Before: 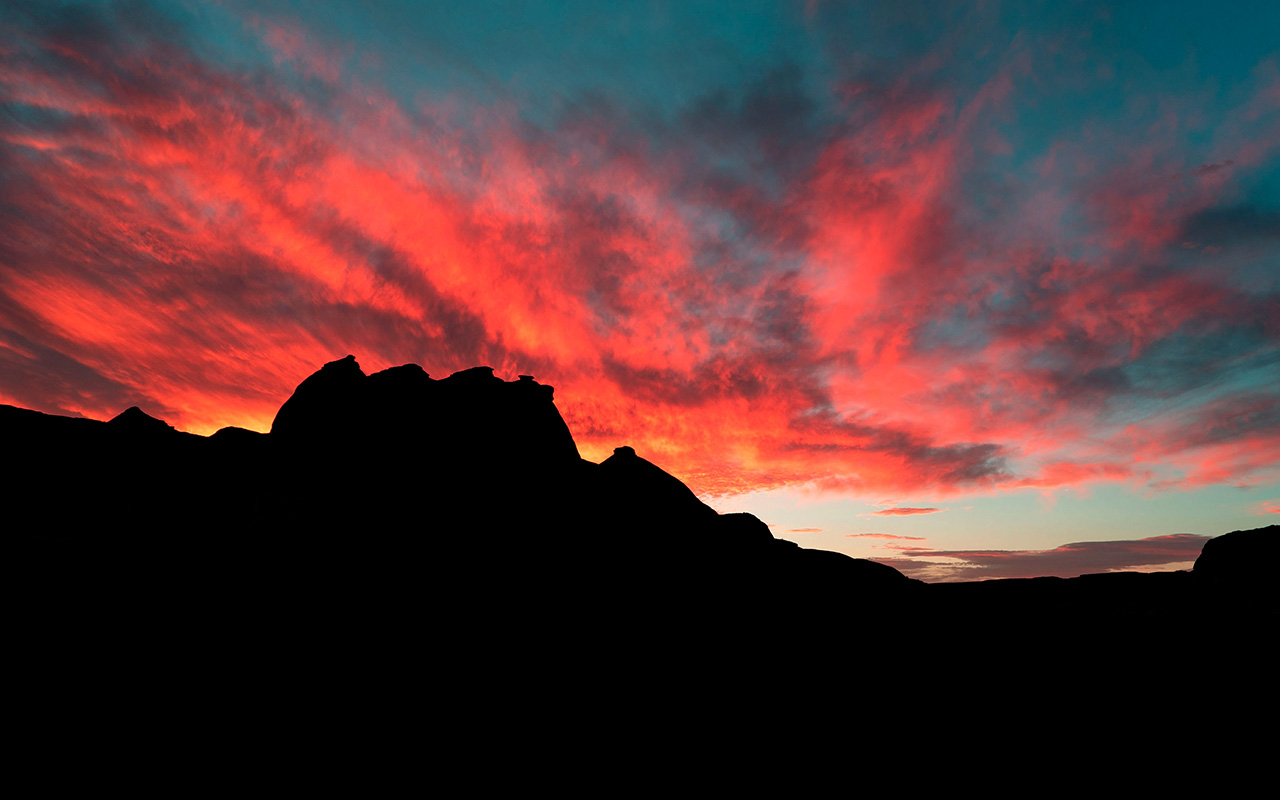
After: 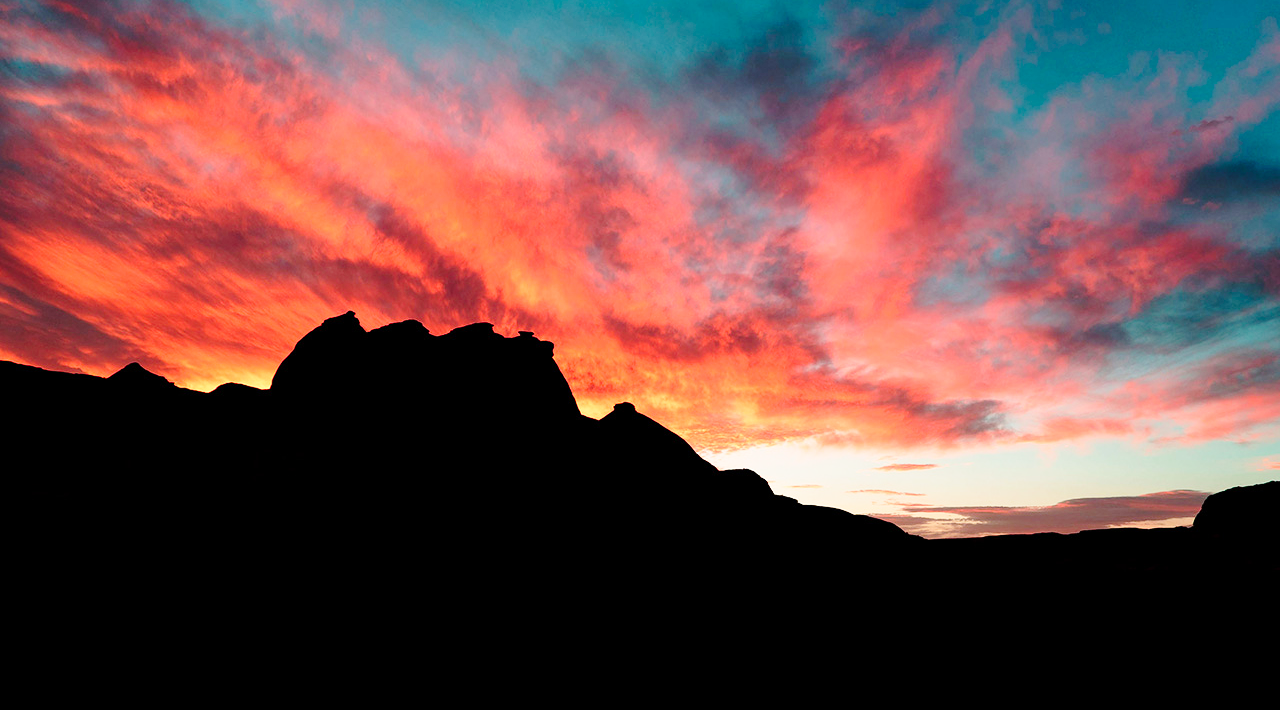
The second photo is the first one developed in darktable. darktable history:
crop and rotate: top 5.609%, bottom 5.609%
base curve: curves: ch0 [(0, 0) (0.032, 0.037) (0.105, 0.228) (0.435, 0.76) (0.856, 0.983) (1, 1)], preserve colors none
